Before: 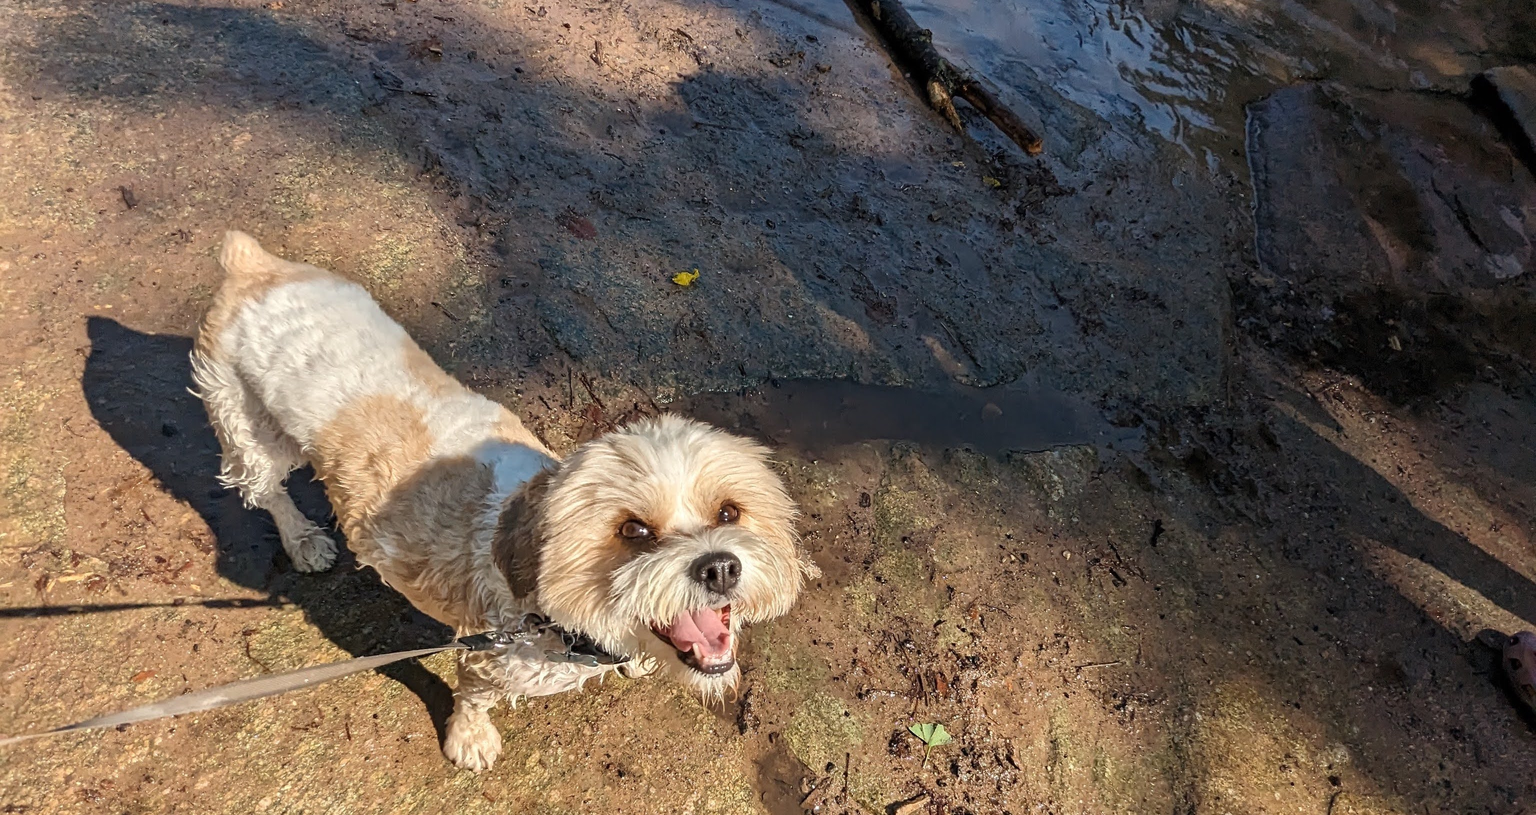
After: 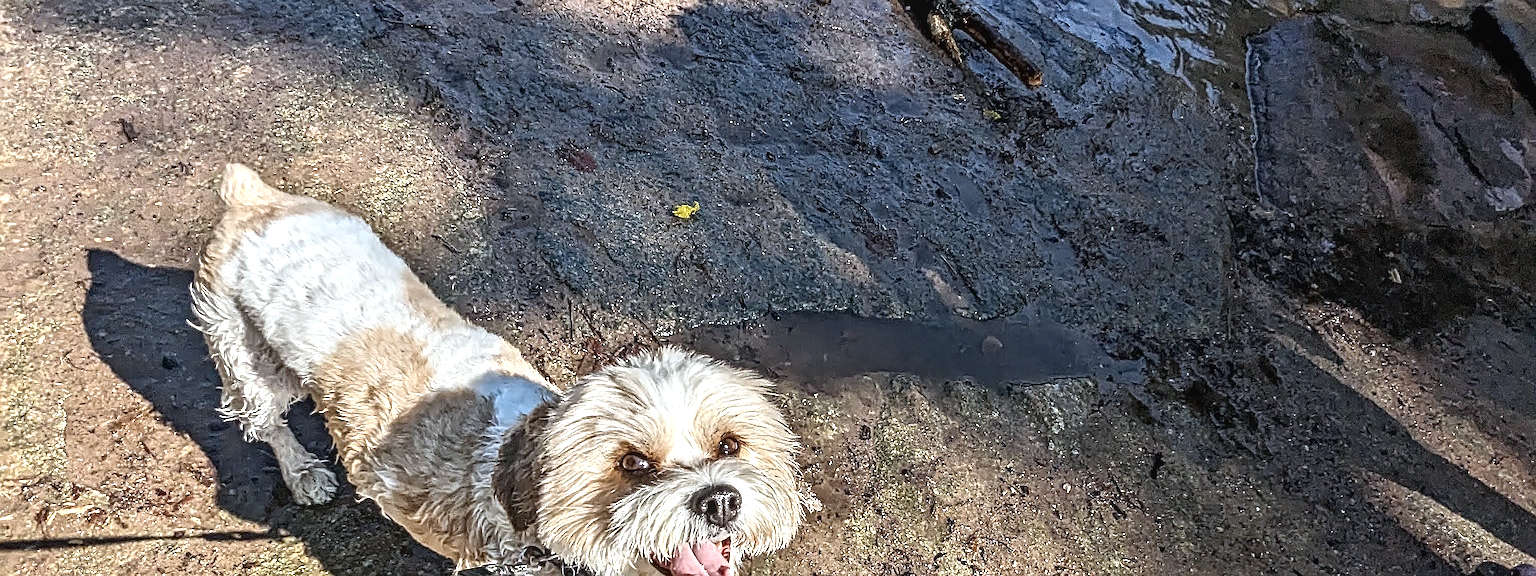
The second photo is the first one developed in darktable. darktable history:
local contrast: on, module defaults
exposure: black level correction 0, exposure 0.5 EV, compensate exposure bias true, compensate highlight preservation false
white balance: red 0.924, blue 1.095
contrast equalizer: octaves 7, y [[0.5, 0.542, 0.583, 0.625, 0.667, 0.708], [0.5 ×6], [0.5 ×6], [0 ×6], [0 ×6]]
contrast brightness saturation: contrast -0.1, saturation -0.1
shadows and highlights: shadows 0, highlights 40
crop and rotate: top 8.293%, bottom 20.996%
sharpen: on, module defaults
